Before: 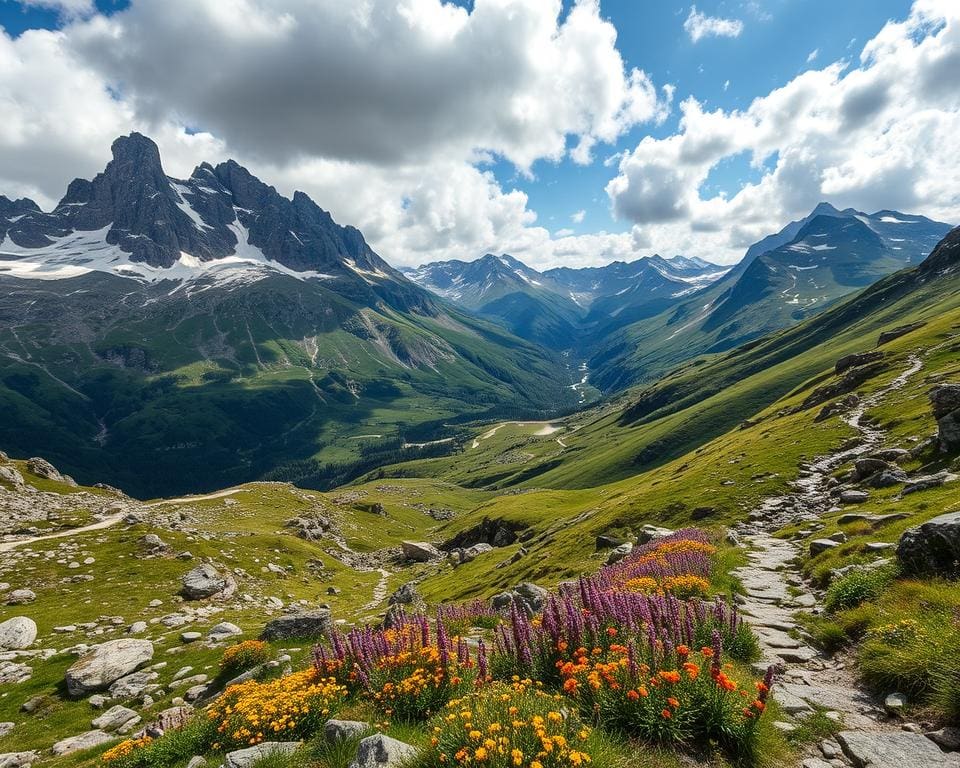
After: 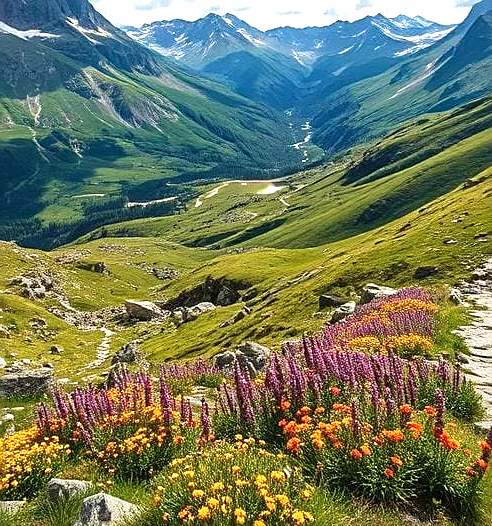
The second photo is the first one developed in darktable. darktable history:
crop and rotate: left 28.875%, top 31.482%, right 19.853%
exposure: black level correction 0, exposure 0.685 EV, compensate exposure bias true, compensate highlight preservation false
velvia: strength 26.48%
sharpen: on, module defaults
